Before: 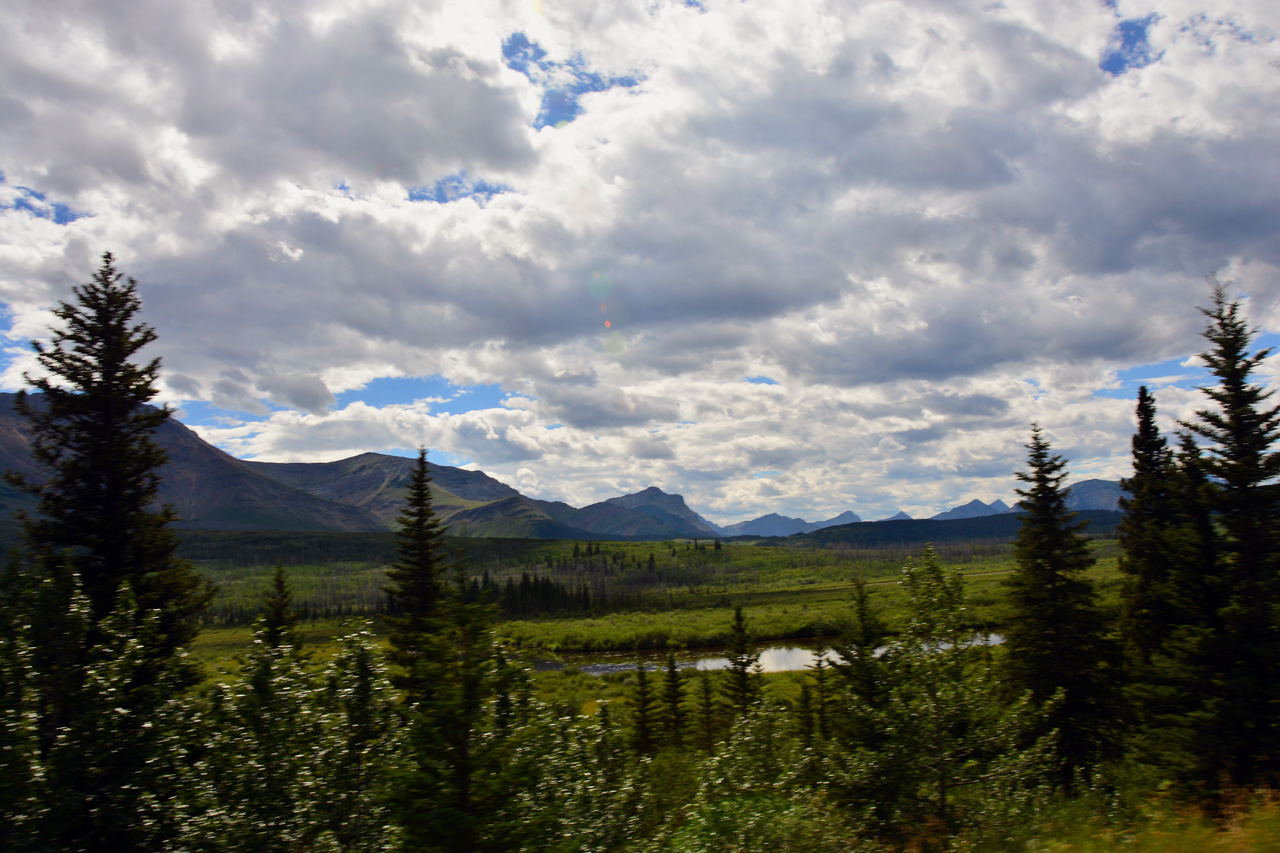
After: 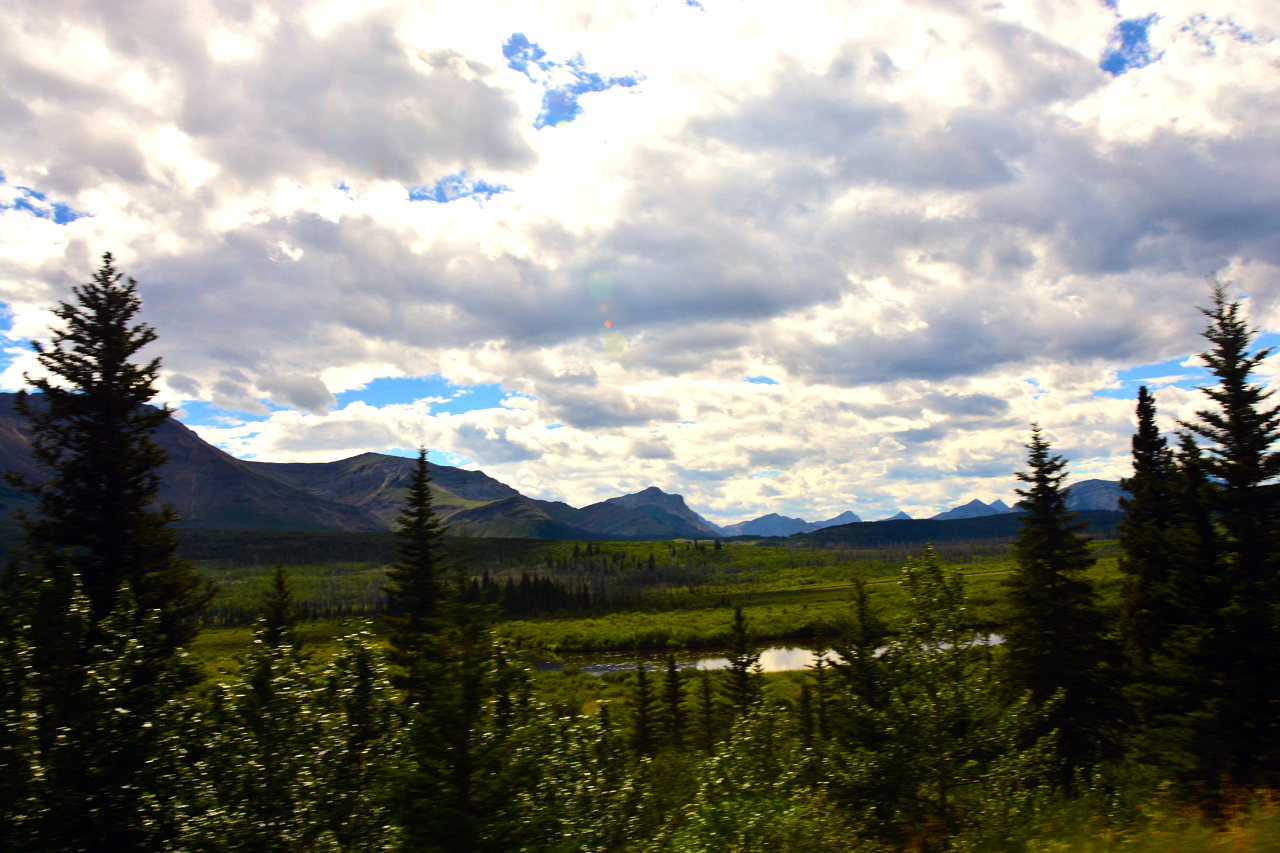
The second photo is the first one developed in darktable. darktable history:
contrast equalizer: y [[0.601, 0.6, 0.598, 0.598, 0.6, 0.601], [0.5 ×6], [0.5 ×6], [0 ×6], [0 ×6]], mix -0.194
color balance rgb: highlights gain › chroma 3.057%, highlights gain › hue 78.46°, linear chroma grading › global chroma 9.786%, perceptual saturation grading › global saturation 16.596%, perceptual brilliance grading › highlights 20.71%, perceptual brilliance grading › mid-tones 20.42%, perceptual brilliance grading › shadows -20.394%
